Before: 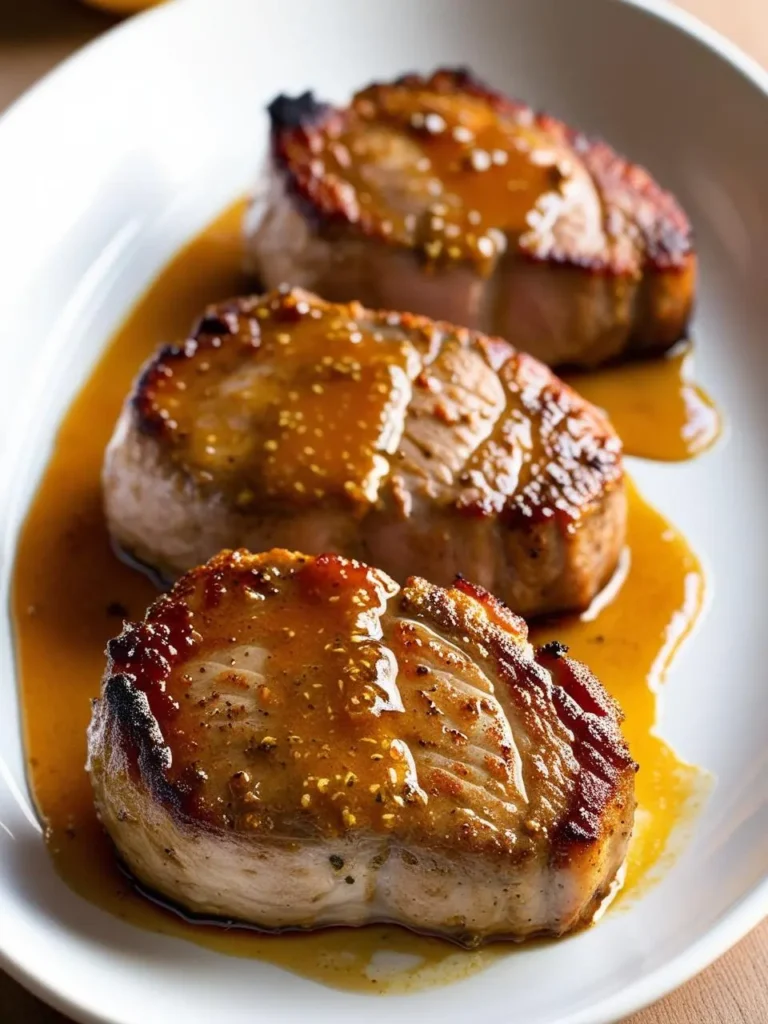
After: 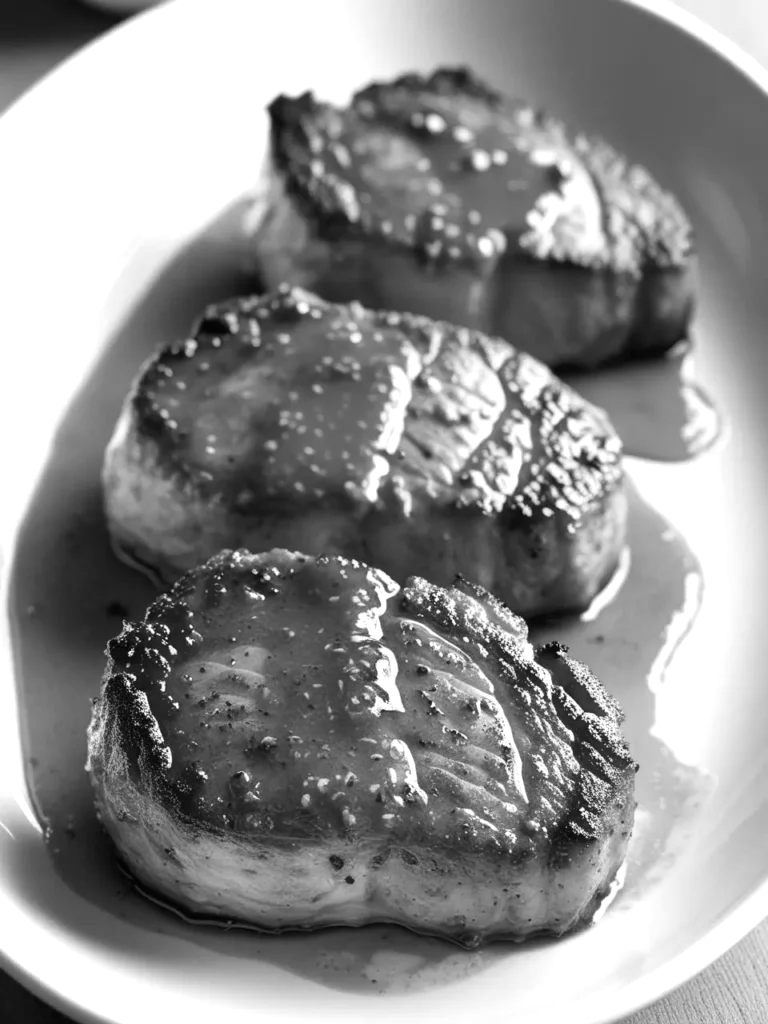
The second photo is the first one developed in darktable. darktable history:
color calibration: output gray [0.267, 0.423, 0.261, 0], illuminant F (fluorescent), F source F9 (Cool White Deluxe 4150 K) – high CRI, x 0.374, y 0.373, temperature 4159.91 K, saturation algorithm version 1 (2020)
exposure: black level correction 0, exposure 0.498 EV, compensate highlight preservation false
